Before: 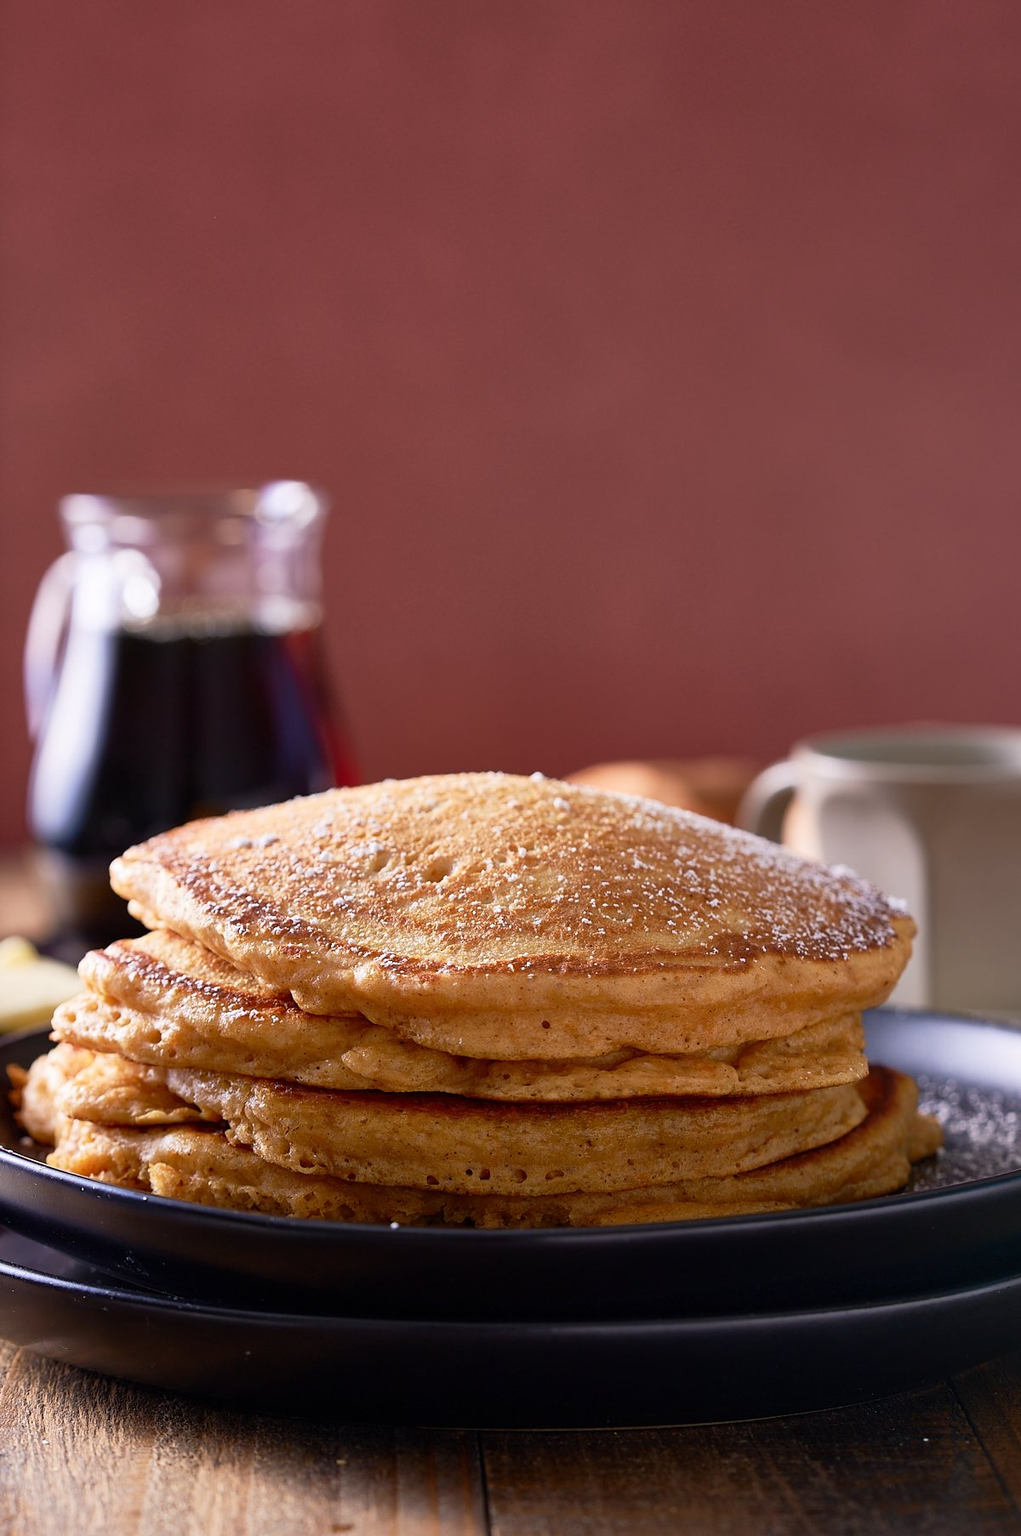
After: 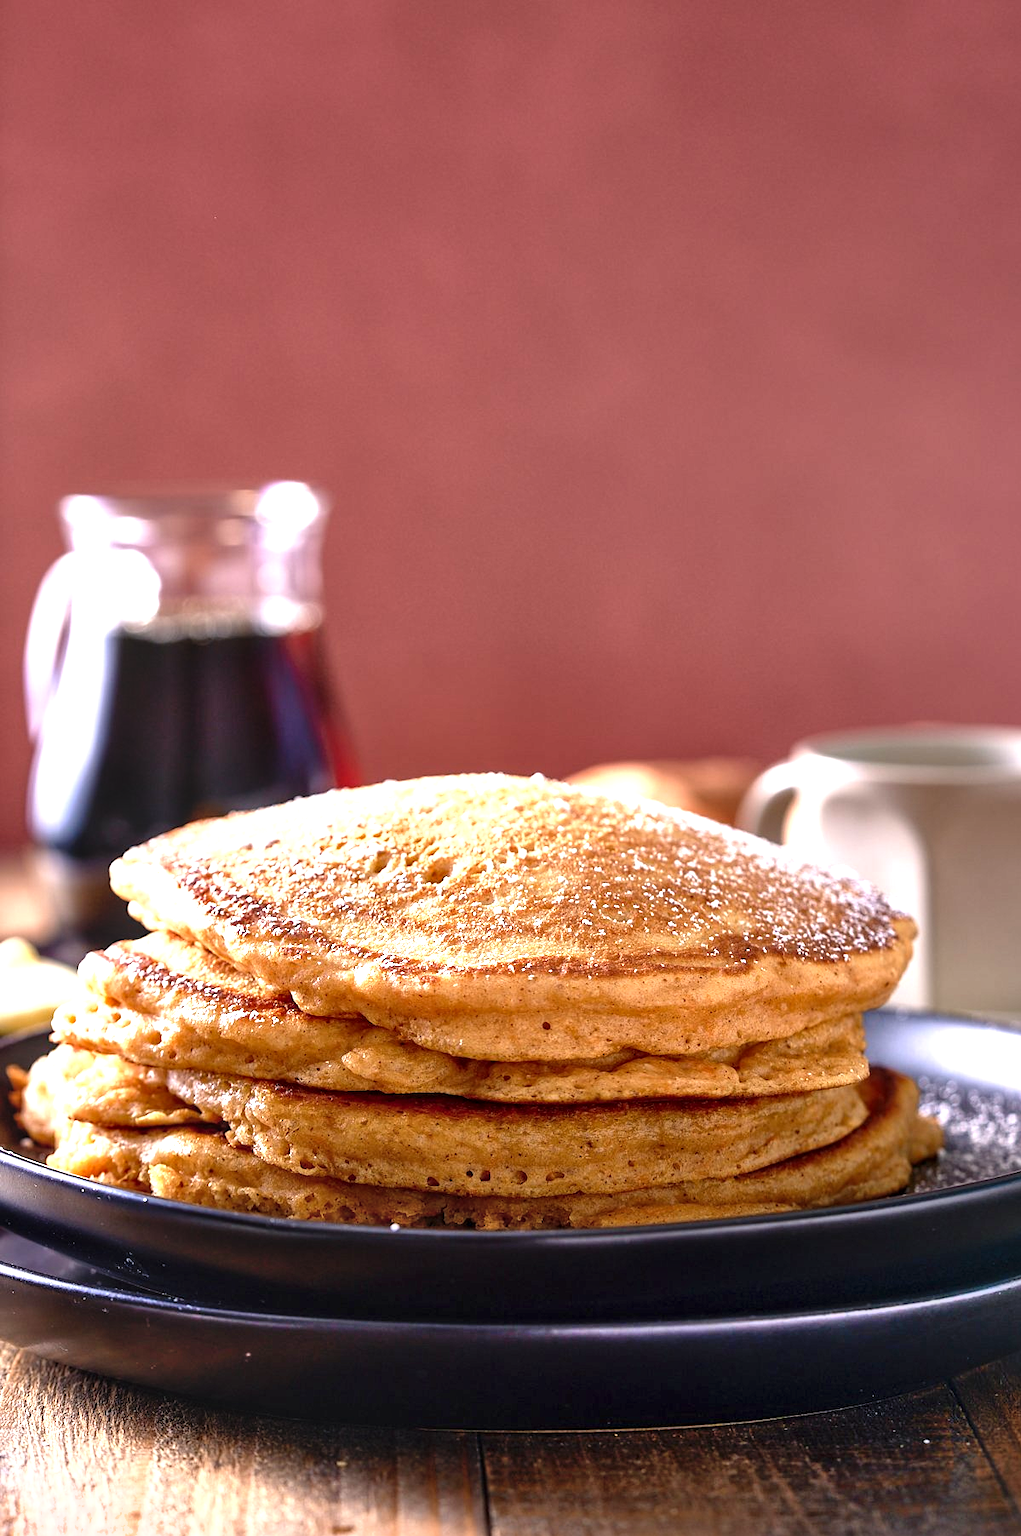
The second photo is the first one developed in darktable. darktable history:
local contrast: on, module defaults
shadows and highlights: radius 44.78, white point adjustment 6.64, compress 79.65%, highlights color adjustment 78.42%, soften with gaussian
crop: bottom 0.071%
levels: levels [0, 0.394, 0.787]
